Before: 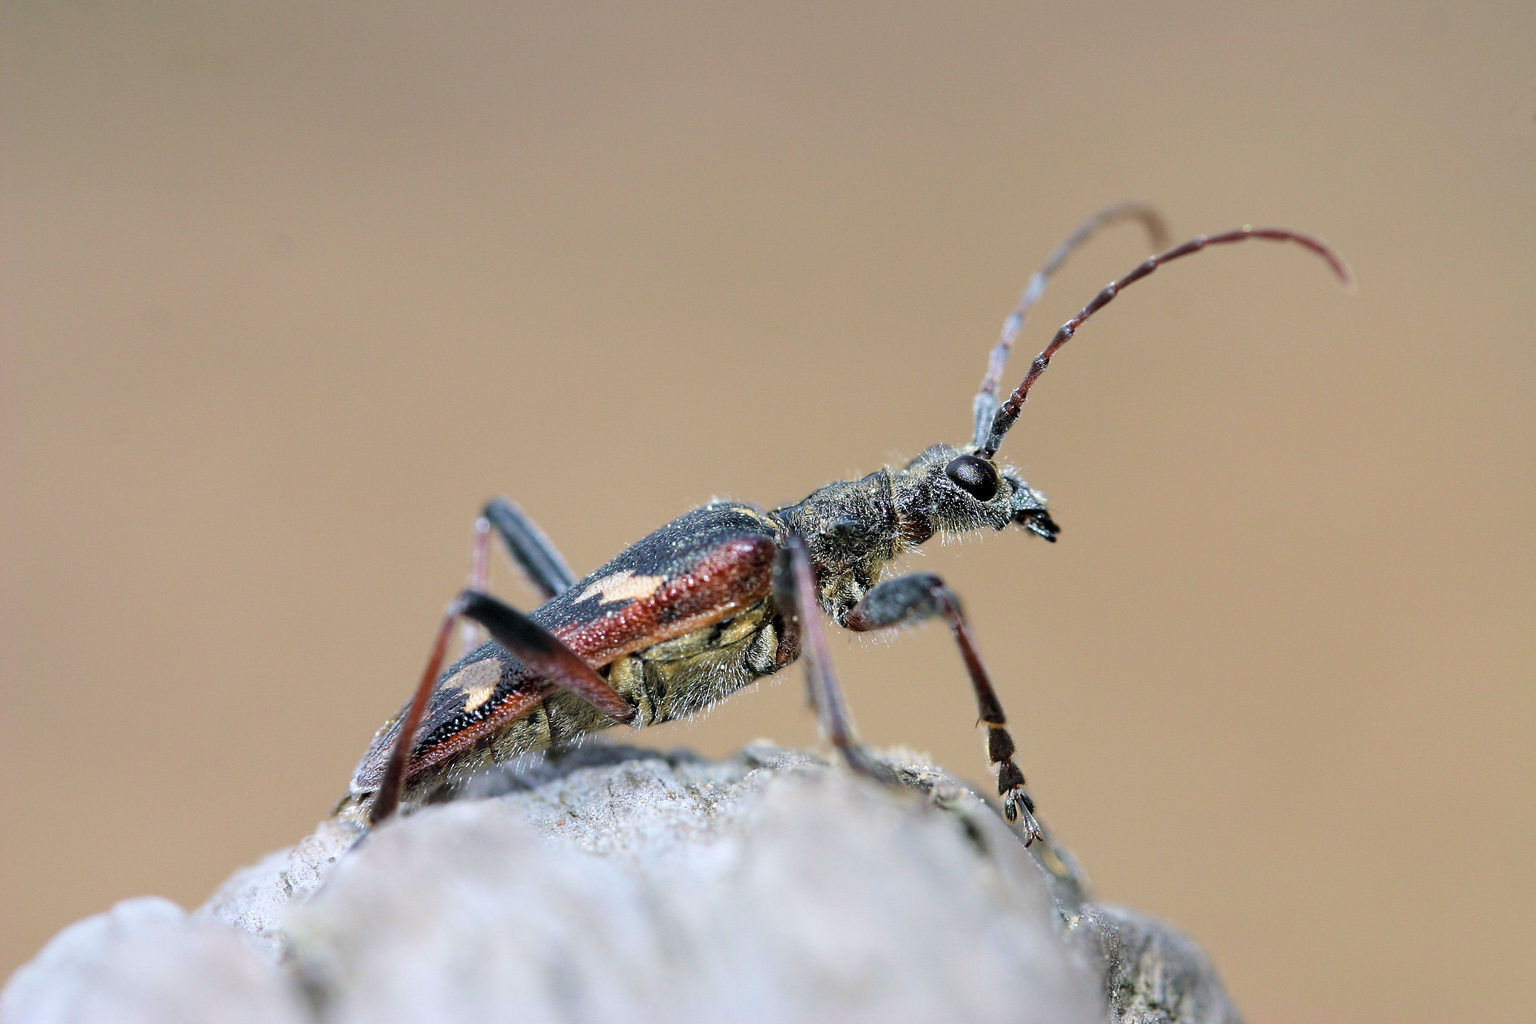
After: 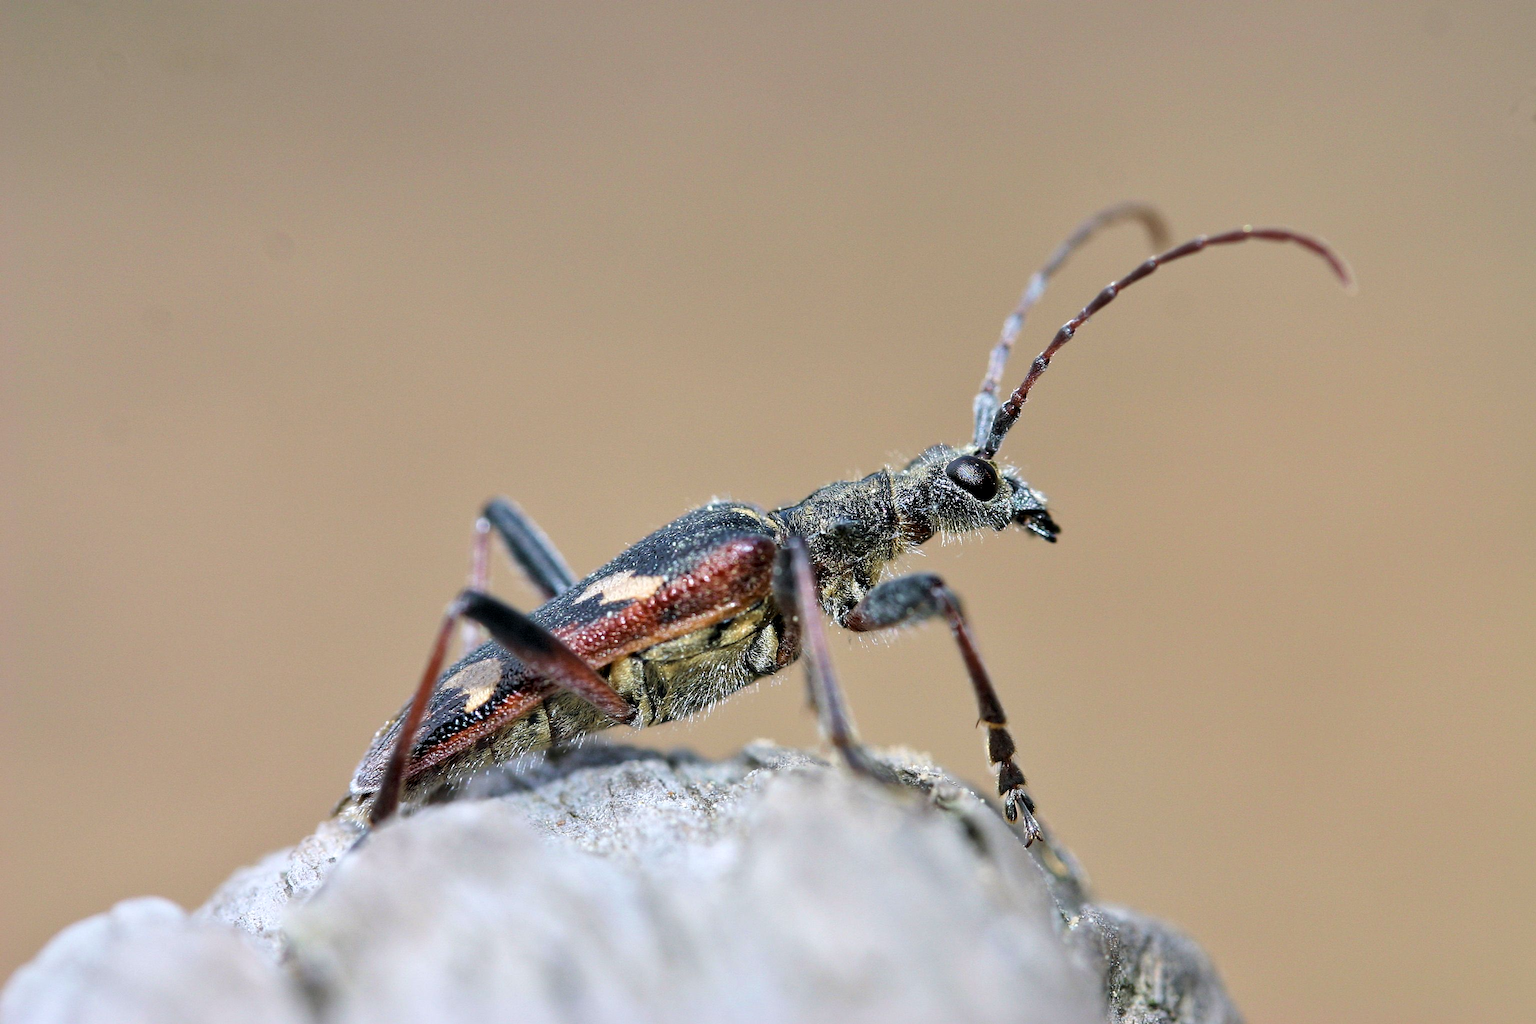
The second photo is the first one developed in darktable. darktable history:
local contrast: mode bilateral grid, contrast 20, coarseness 50, detail 130%, midtone range 0.2
white balance: emerald 1
